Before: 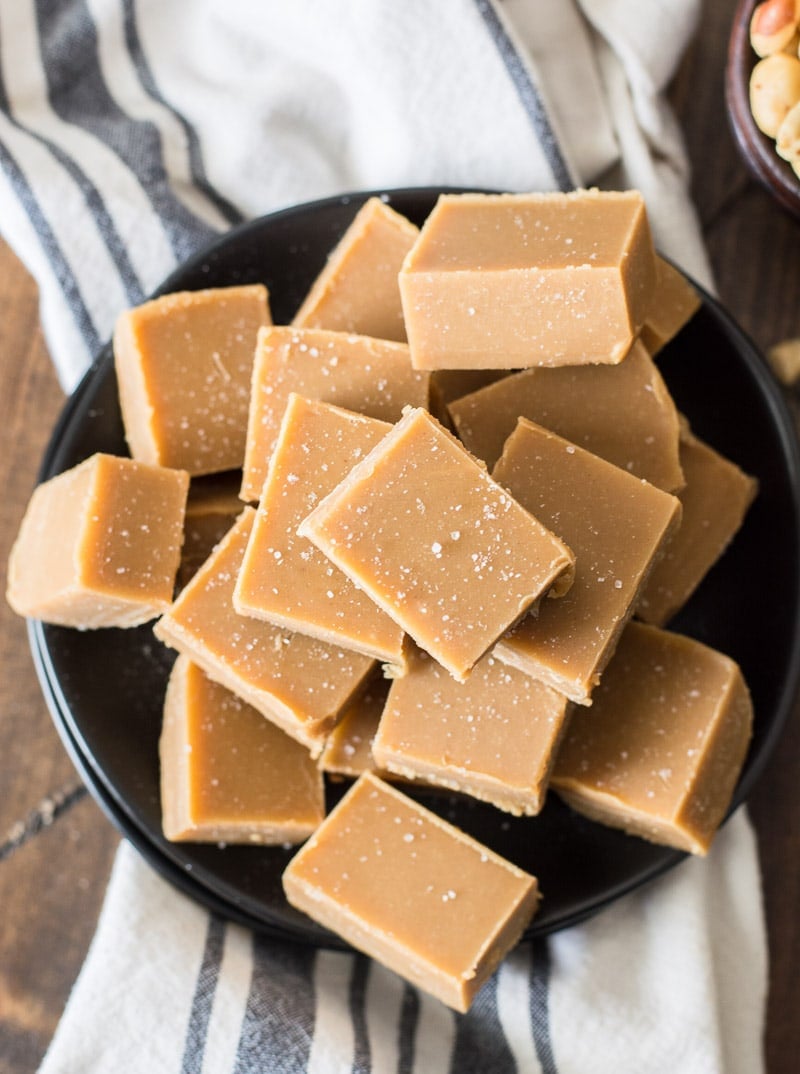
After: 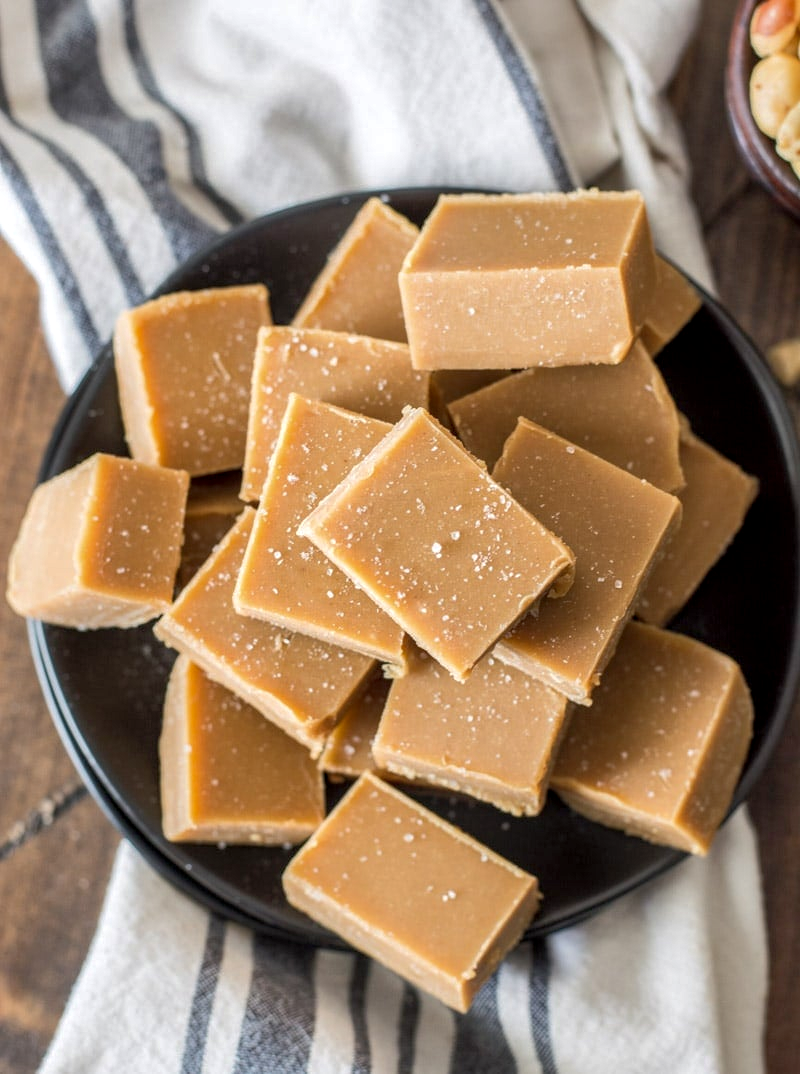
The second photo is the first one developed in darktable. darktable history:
local contrast: detail 130%
shadows and highlights: on, module defaults
